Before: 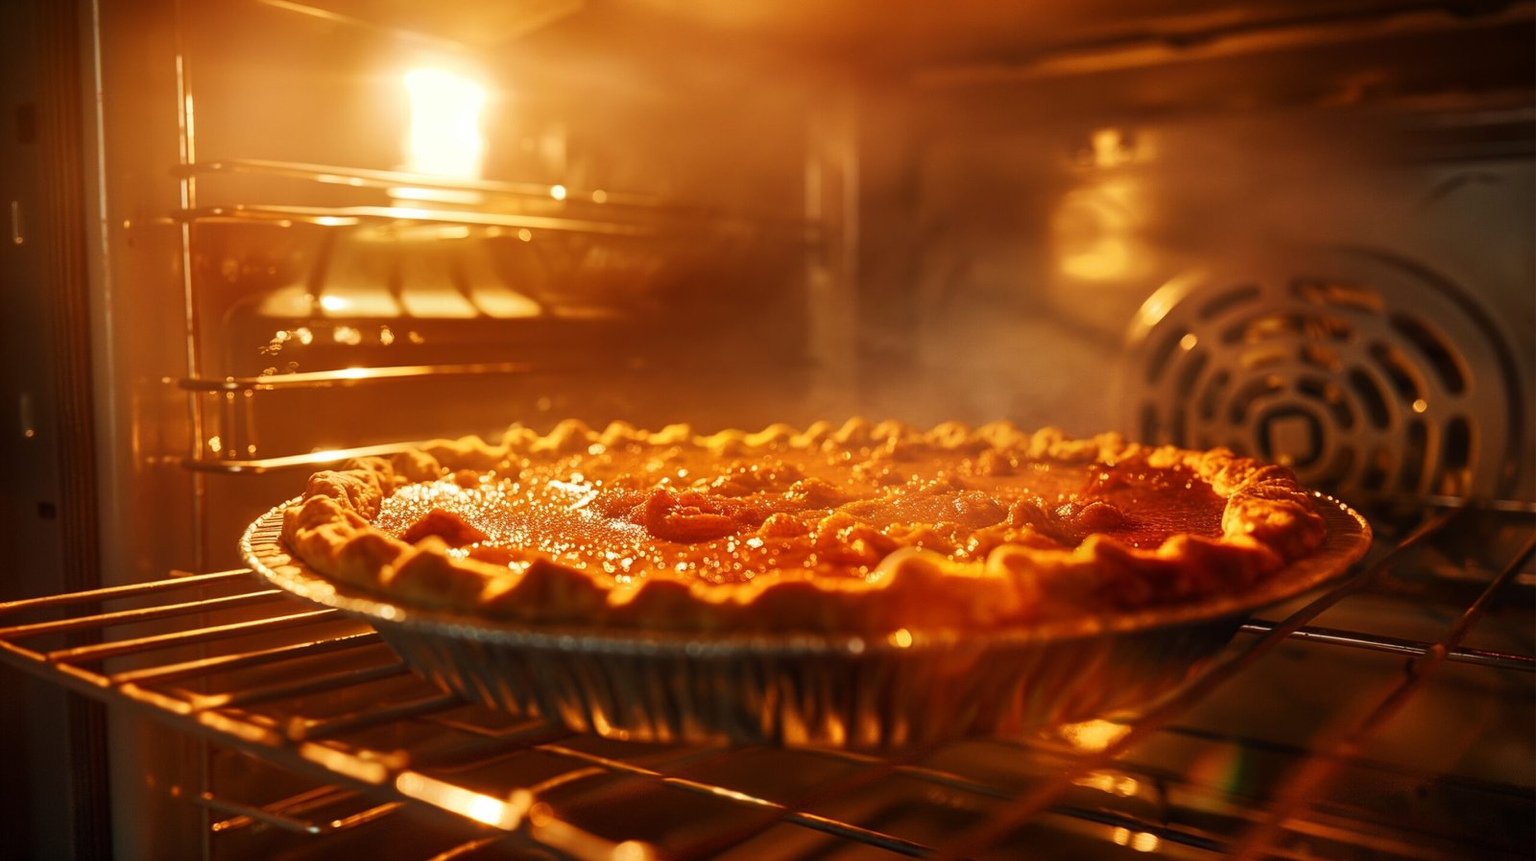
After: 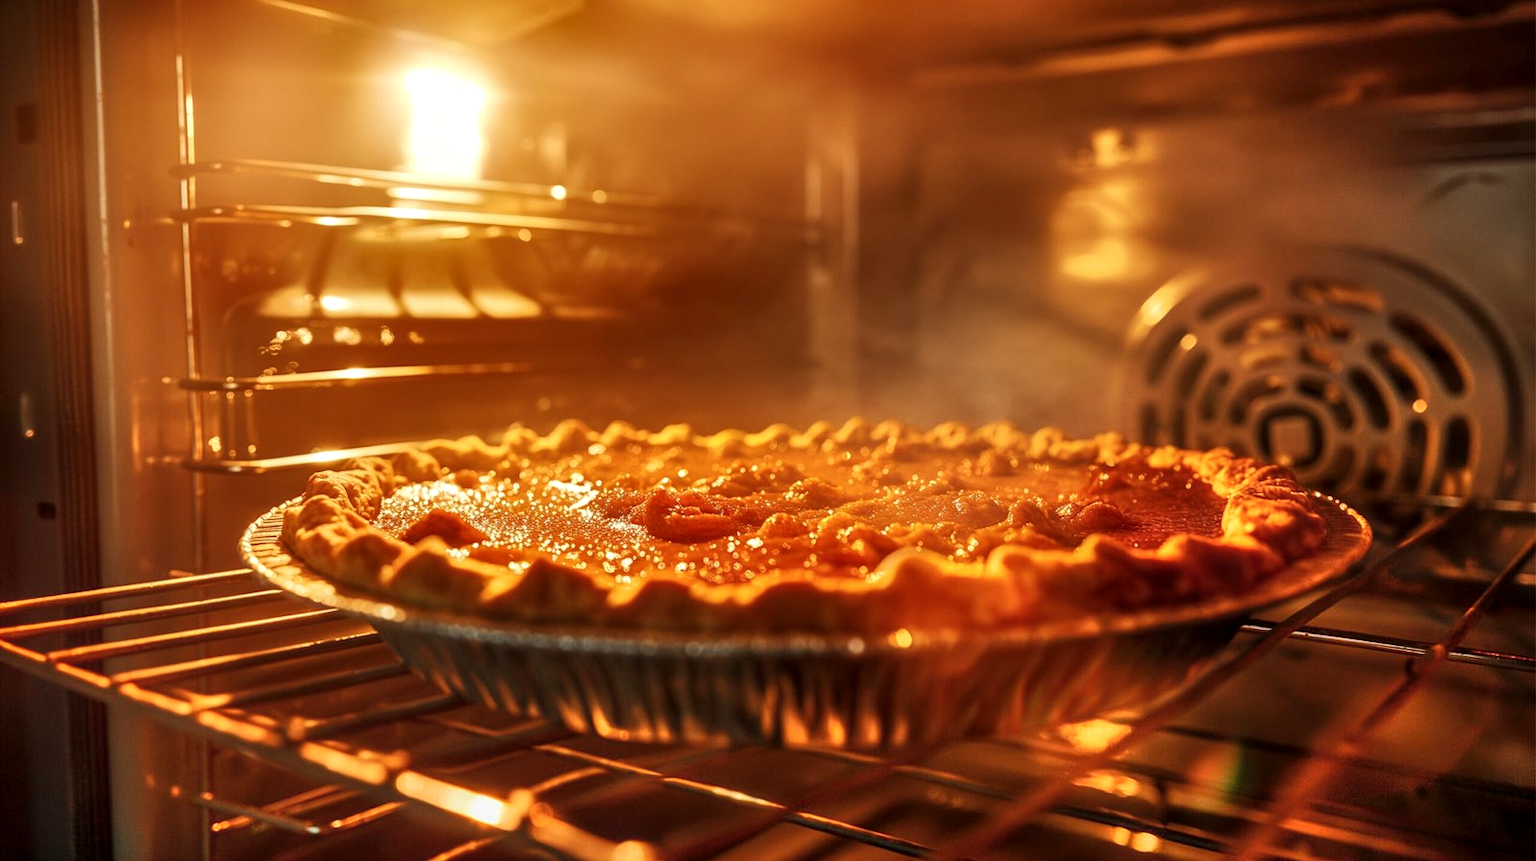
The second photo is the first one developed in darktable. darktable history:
local contrast: on, module defaults
shadows and highlights: shadows color adjustment 97.66%, soften with gaussian
